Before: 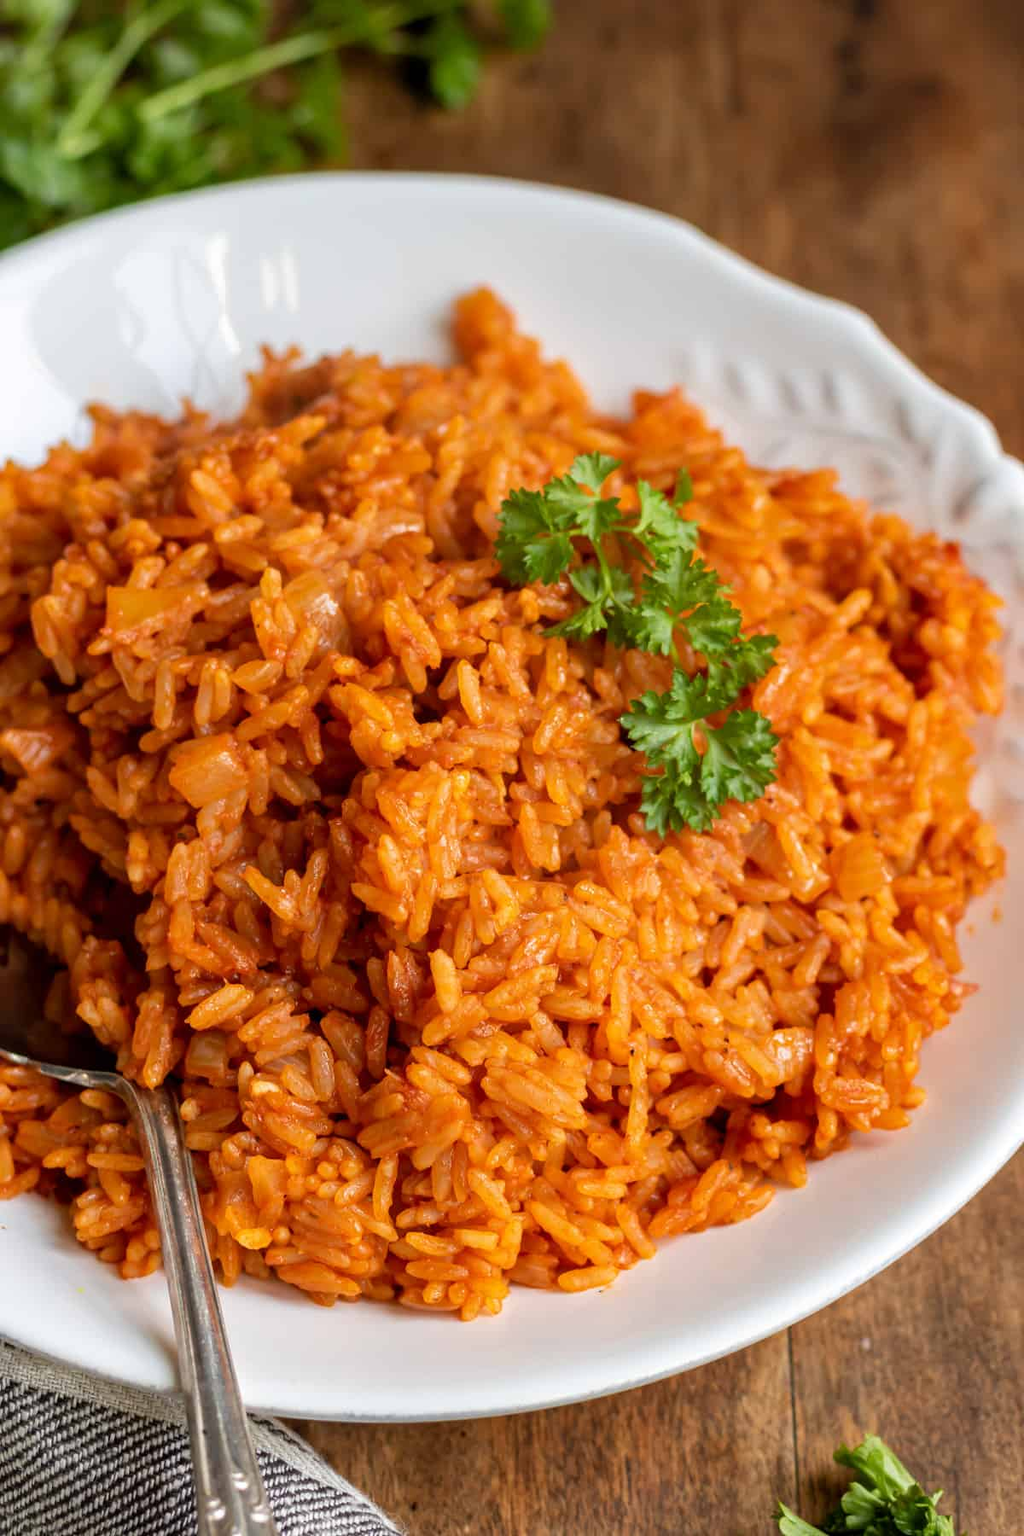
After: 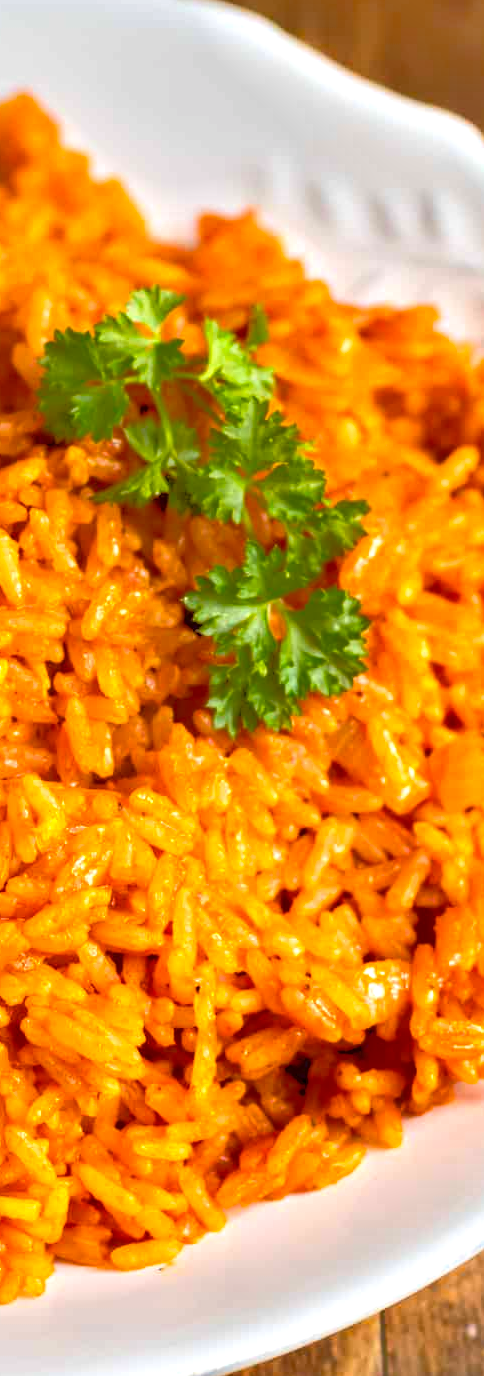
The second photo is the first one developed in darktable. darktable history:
tone equalizer: -7 EV -0.65 EV, -6 EV 1.02 EV, -5 EV -0.427 EV, -4 EV 0.447 EV, -3 EV 0.436 EV, -2 EV 0.145 EV, -1 EV -0.153 EV, +0 EV -0.366 EV
color balance rgb: perceptual saturation grading › global saturation 19.744%, perceptual brilliance grading › global brilliance 17.473%, global vibrance 9.573%
crop: left 45.303%, top 13.58%, right 14.035%, bottom 9.952%
